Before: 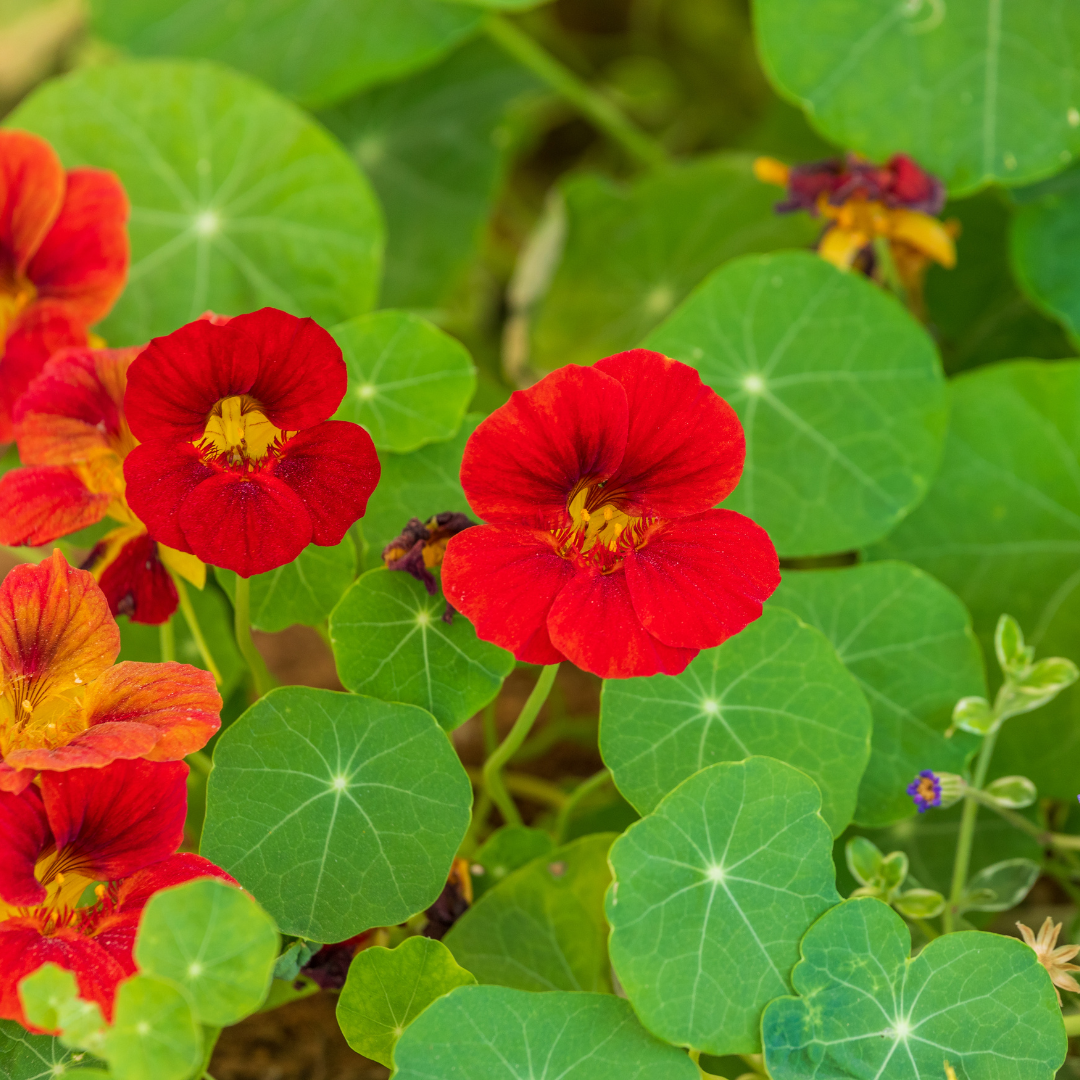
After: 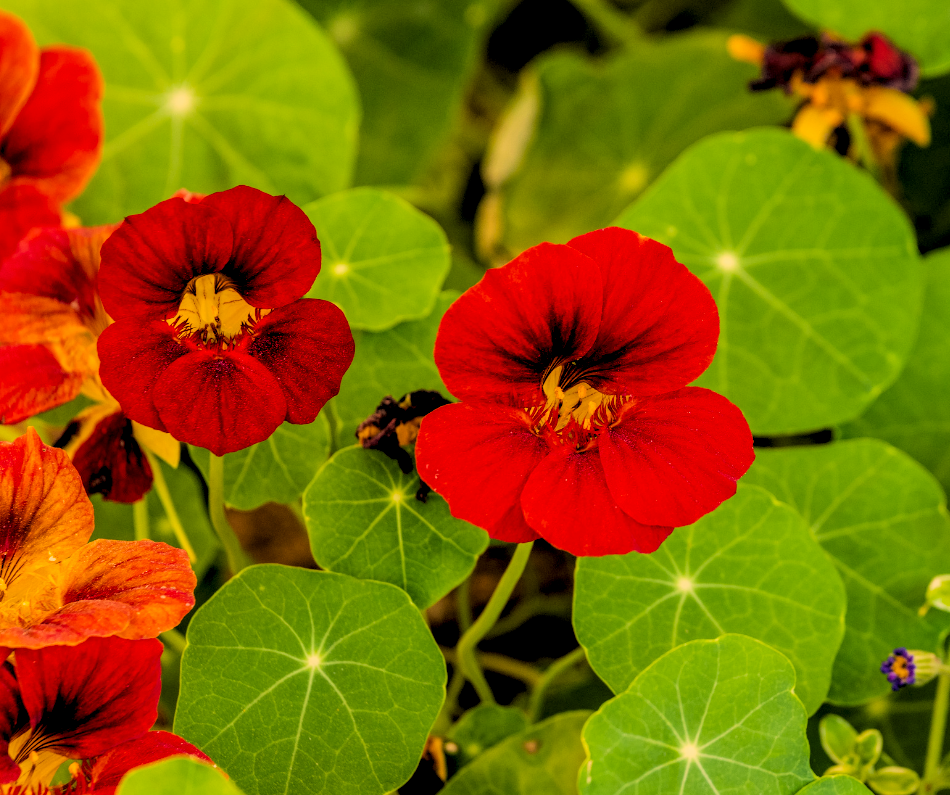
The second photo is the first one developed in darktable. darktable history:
crop and rotate: left 2.425%, top 11.305%, right 9.6%, bottom 15.08%
local contrast: detail 130%
rgb levels: levels [[0.034, 0.472, 0.904], [0, 0.5, 1], [0, 0.5, 1]]
filmic rgb: black relative exposure -7.65 EV, white relative exposure 4.56 EV, hardness 3.61, contrast 1.25
color correction: highlights a* 15, highlights b* 31.55
